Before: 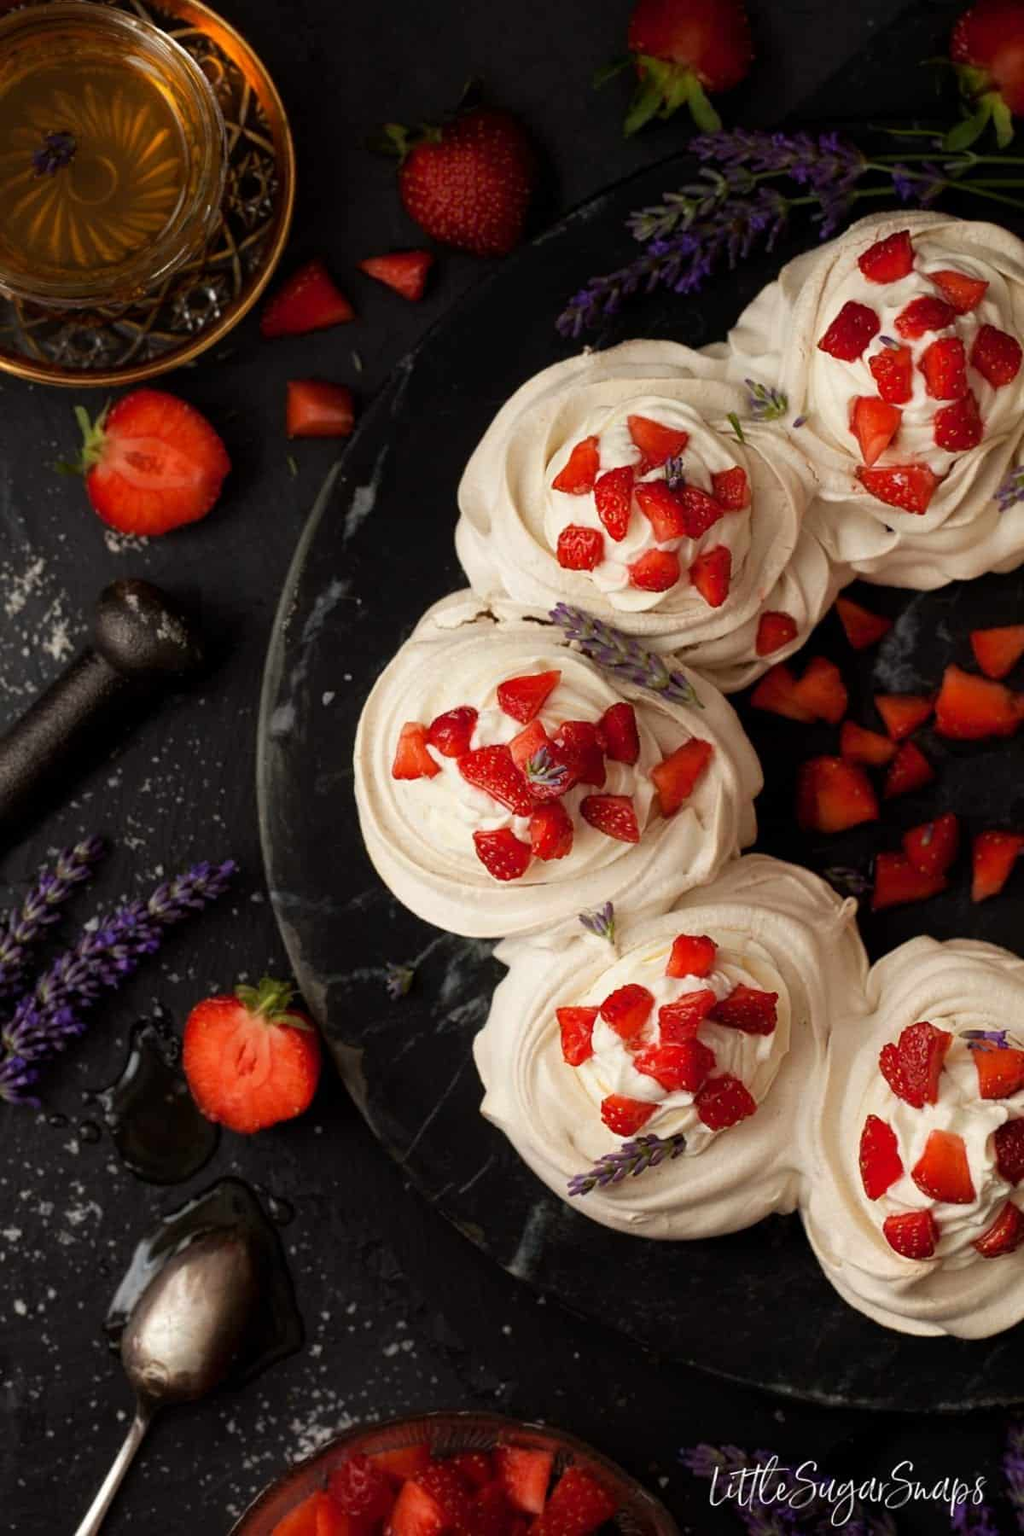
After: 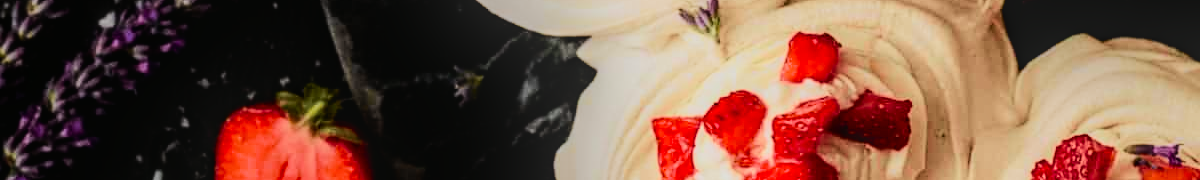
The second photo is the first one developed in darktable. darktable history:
filmic rgb: black relative exposure -7.65 EV, white relative exposure 4.56 EV, hardness 3.61
local contrast: highlights 0%, shadows 0%, detail 133%
tone curve: curves: ch0 [(0, 0.018) (0.036, 0.038) (0.15, 0.131) (0.27, 0.247) (0.545, 0.561) (0.761, 0.761) (1, 0.919)]; ch1 [(0, 0) (0.179, 0.173) (0.322, 0.32) (0.429, 0.431) (0.502, 0.5) (0.519, 0.522) (0.562, 0.588) (0.625, 0.67) (0.711, 0.745) (1, 1)]; ch2 [(0, 0) (0.29, 0.295) (0.404, 0.436) (0.497, 0.499) (0.521, 0.523) (0.561, 0.605) (0.657, 0.655) (0.712, 0.764) (1, 1)], color space Lab, independent channels, preserve colors none
tone equalizer: -8 EV -1.08 EV, -7 EV -1.01 EV, -6 EV -0.867 EV, -5 EV -0.578 EV, -3 EV 0.578 EV, -2 EV 0.867 EV, -1 EV 1.01 EV, +0 EV 1.08 EV, edges refinement/feathering 500, mask exposure compensation -1.57 EV, preserve details no
crop and rotate: top 59.084%, bottom 30.916%
